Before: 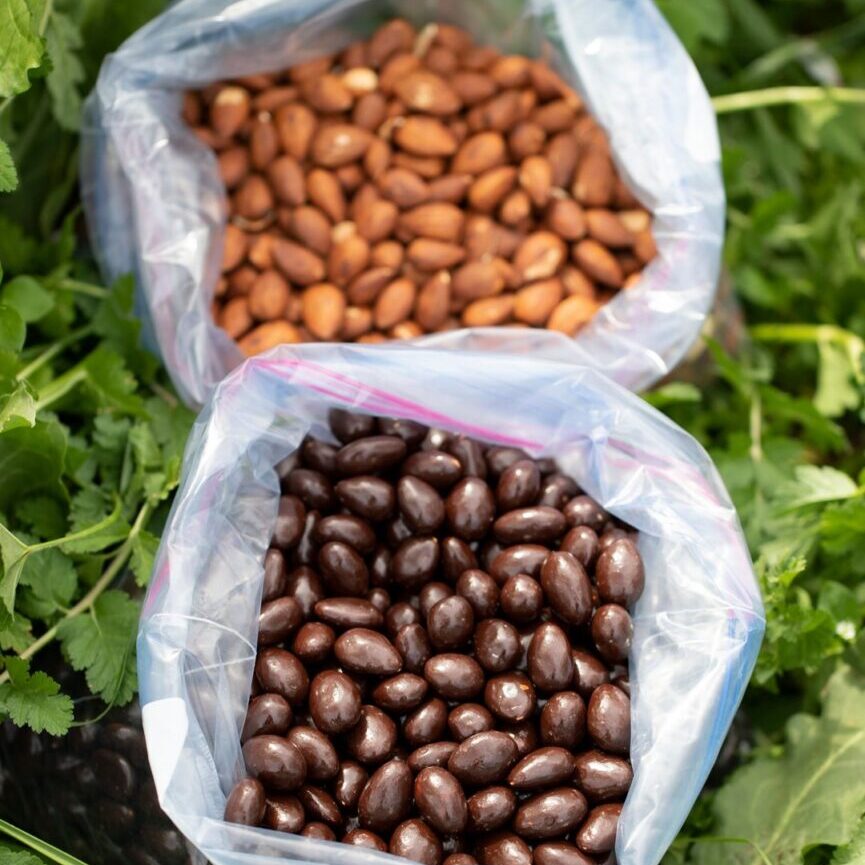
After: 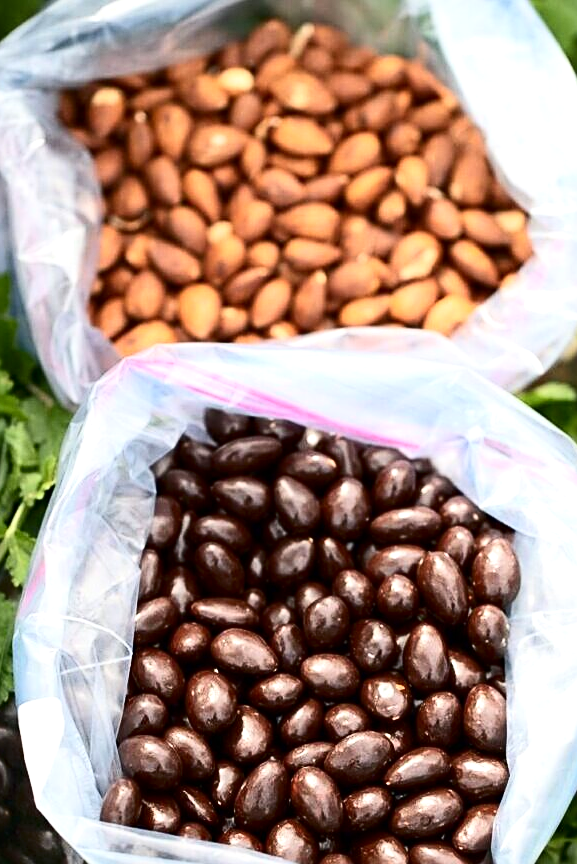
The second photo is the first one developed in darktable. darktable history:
exposure: exposure 0.377 EV, compensate highlight preservation false
sharpen: on, module defaults
contrast brightness saturation: contrast 0.277
crop and rotate: left 14.441%, right 18.785%
